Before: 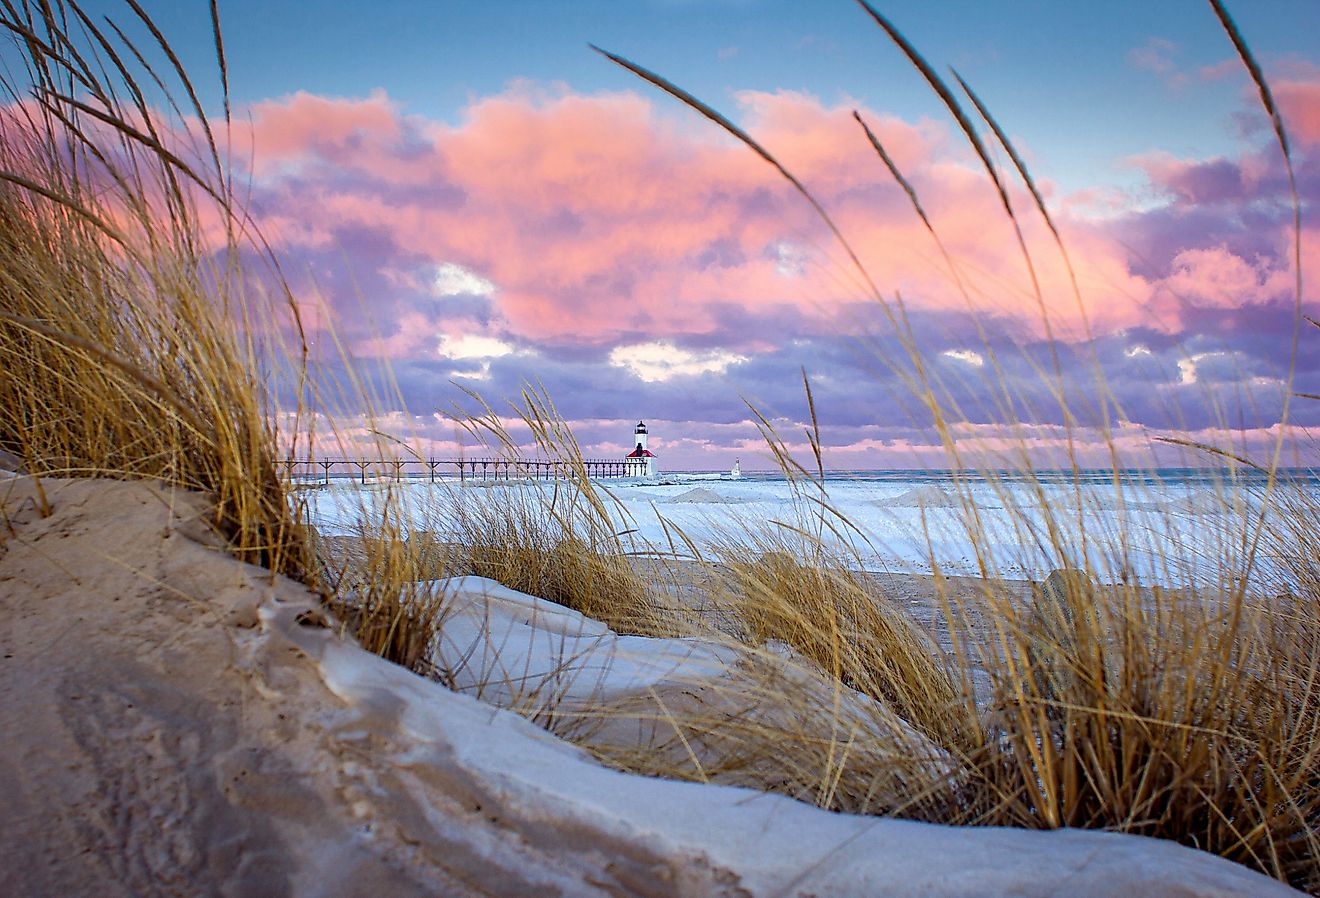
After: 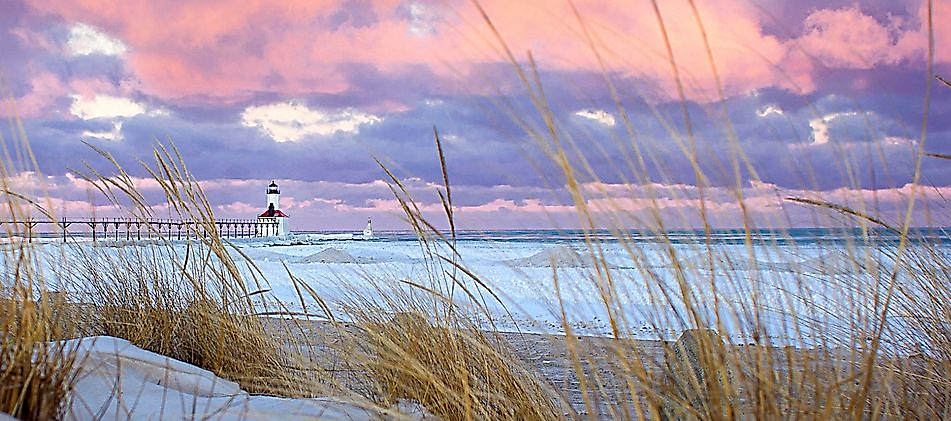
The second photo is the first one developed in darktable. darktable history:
sharpen: on, module defaults
crop and rotate: left 27.952%, top 26.757%, bottom 26.317%
